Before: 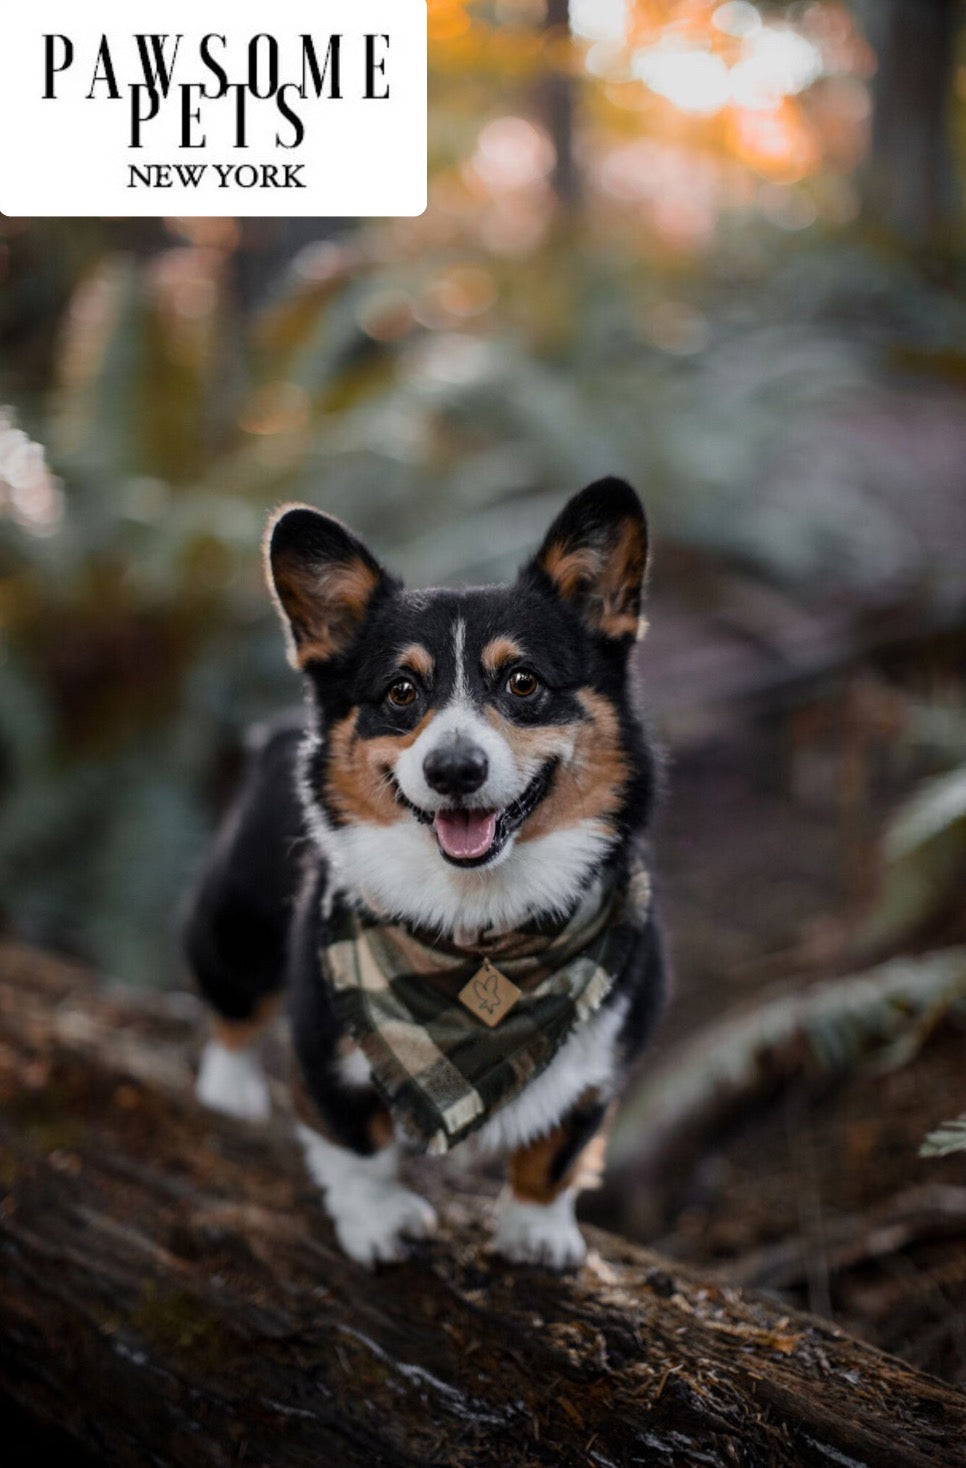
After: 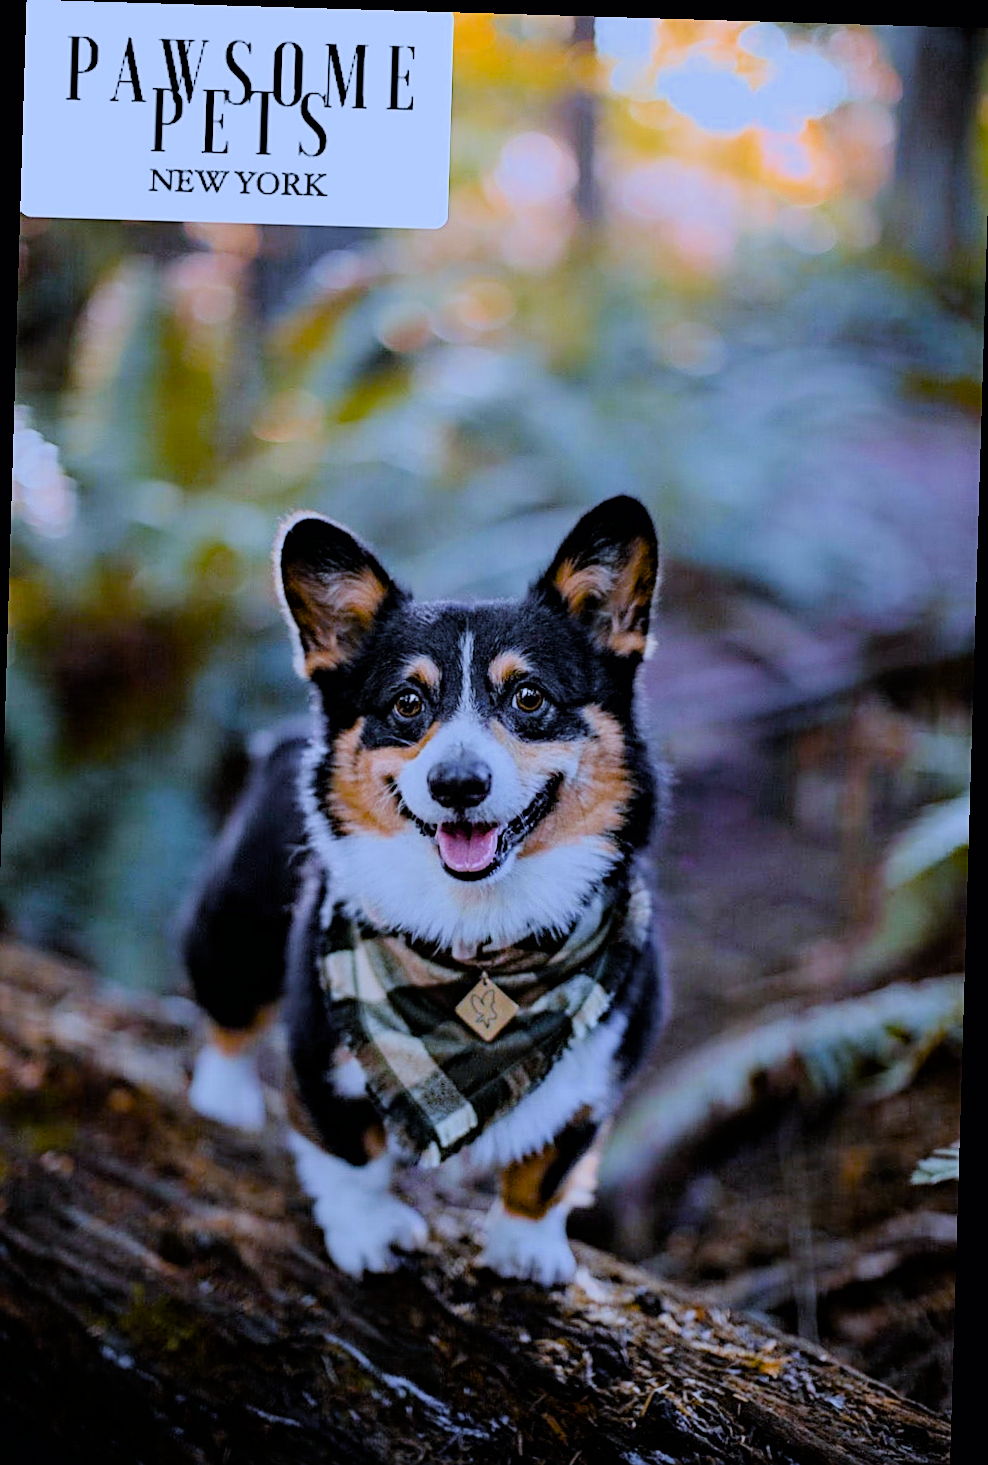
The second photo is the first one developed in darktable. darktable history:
crop: left 1.743%, right 0.268%, bottom 2.011%
rotate and perspective: rotation 1.72°, automatic cropping off
color balance rgb: perceptual saturation grading › global saturation 35%, perceptual saturation grading › highlights -30%, perceptual saturation grading › shadows 35%, perceptual brilliance grading › global brilliance 3%, perceptual brilliance grading › highlights -3%, perceptual brilliance grading › shadows 3%
sharpen: on, module defaults
filmic rgb: black relative exposure -6.15 EV, white relative exposure 6.96 EV, hardness 2.23, color science v6 (2022)
white balance: red 0.871, blue 1.249
exposure: exposure 1 EV, compensate highlight preservation false
haze removal: compatibility mode true, adaptive false
